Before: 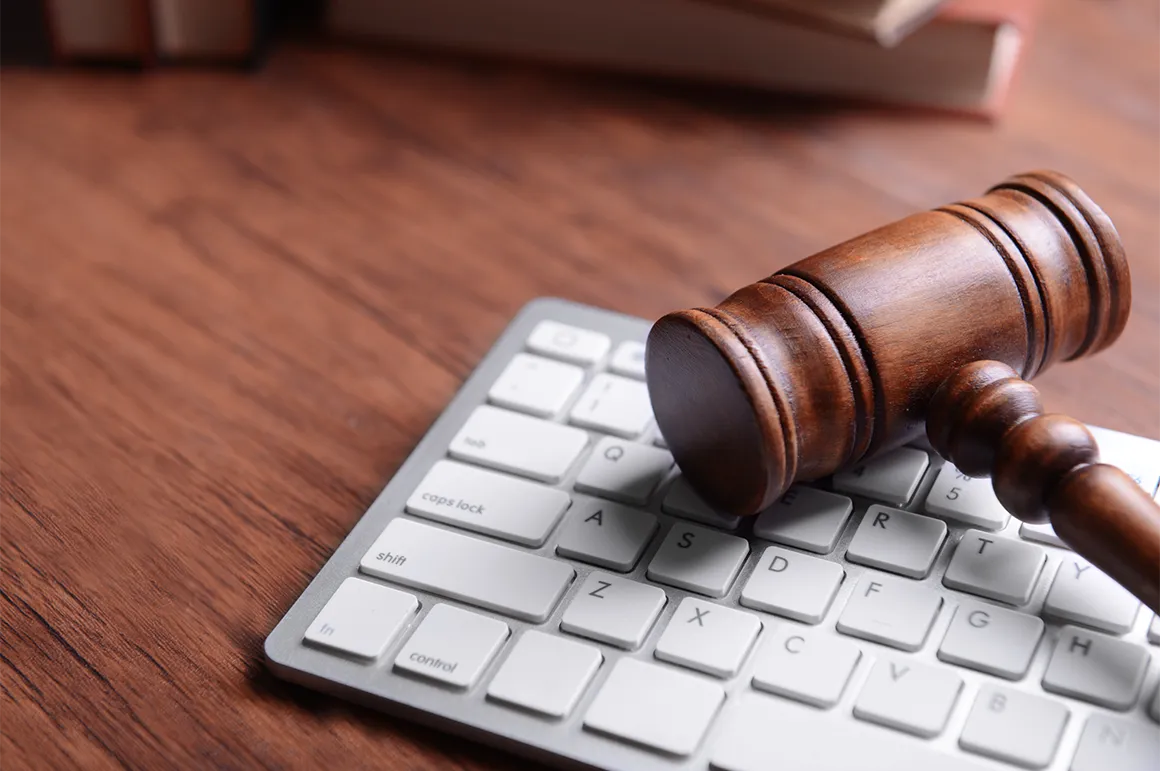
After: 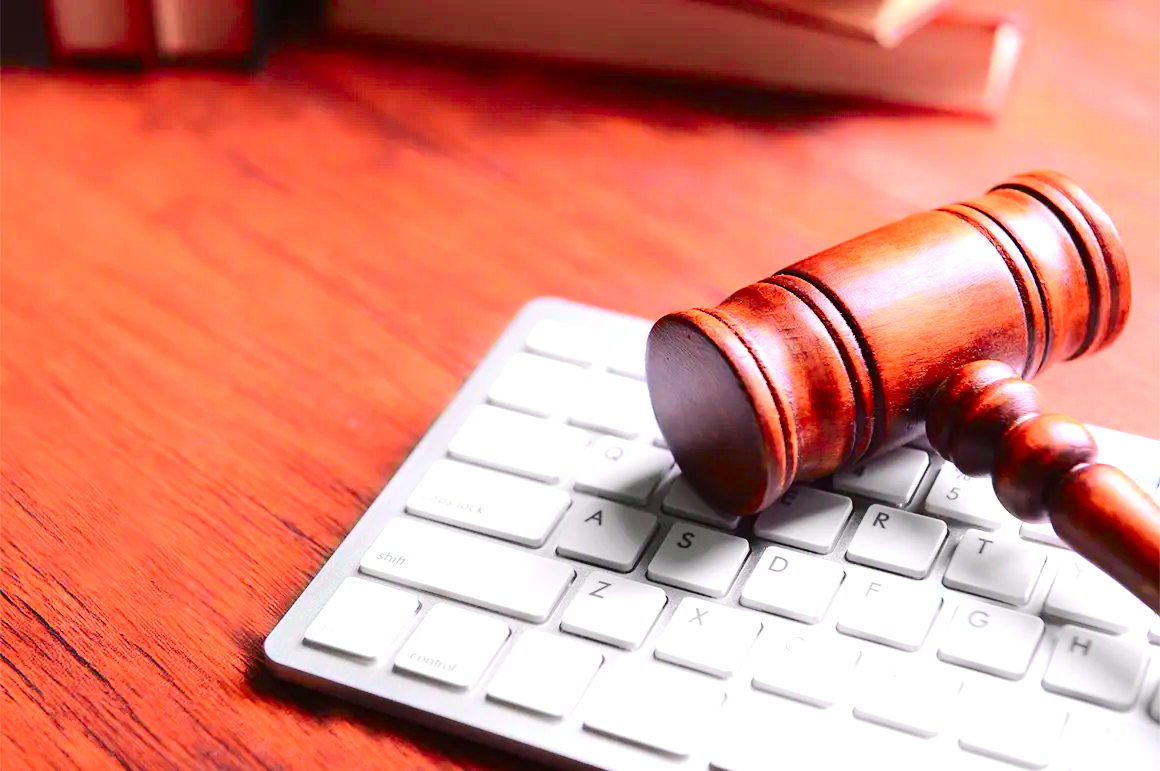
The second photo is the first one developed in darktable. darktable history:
tone curve: curves: ch0 [(0, 0) (0.131, 0.135) (0.288, 0.372) (0.451, 0.608) (0.612, 0.739) (0.736, 0.832) (1, 1)]; ch1 [(0, 0) (0.392, 0.398) (0.487, 0.471) (0.496, 0.493) (0.519, 0.531) (0.557, 0.591) (0.581, 0.639) (0.622, 0.711) (1, 1)]; ch2 [(0, 0) (0.388, 0.344) (0.438, 0.425) (0.476, 0.482) (0.502, 0.508) (0.524, 0.531) (0.538, 0.58) (0.58, 0.621) (0.613, 0.679) (0.655, 0.738) (1, 1)], color space Lab, independent channels, preserve colors none
exposure: black level correction -0.001, exposure 0.9 EV, compensate exposure bias true, compensate highlight preservation false
contrast brightness saturation: brightness -0.02, saturation 0.35
